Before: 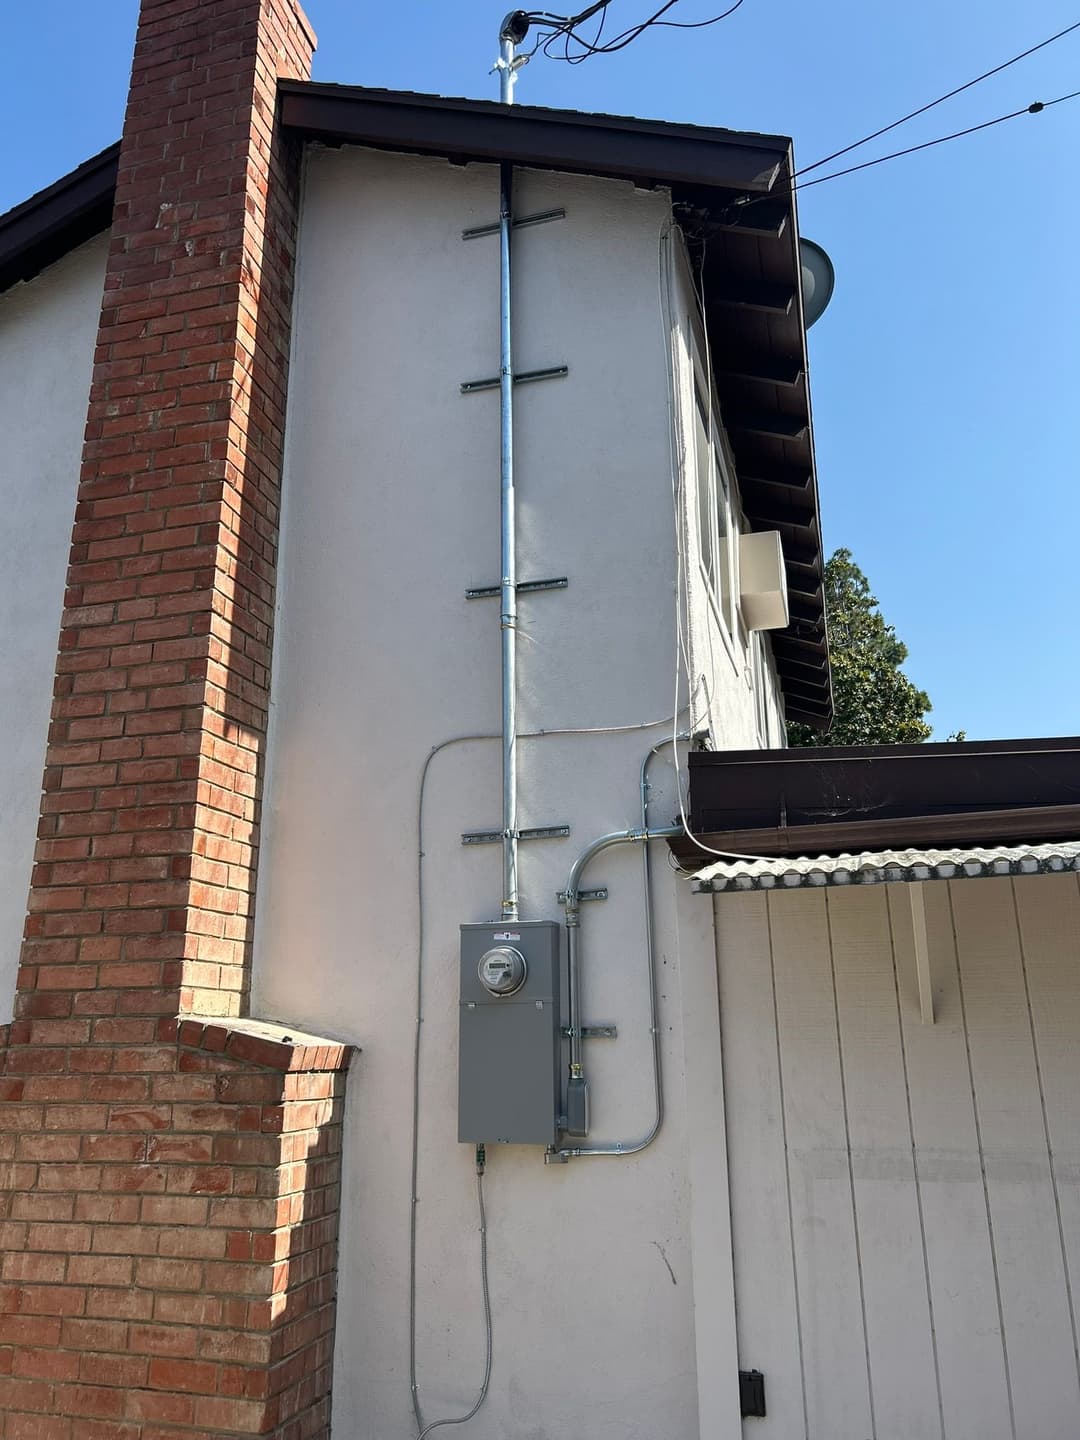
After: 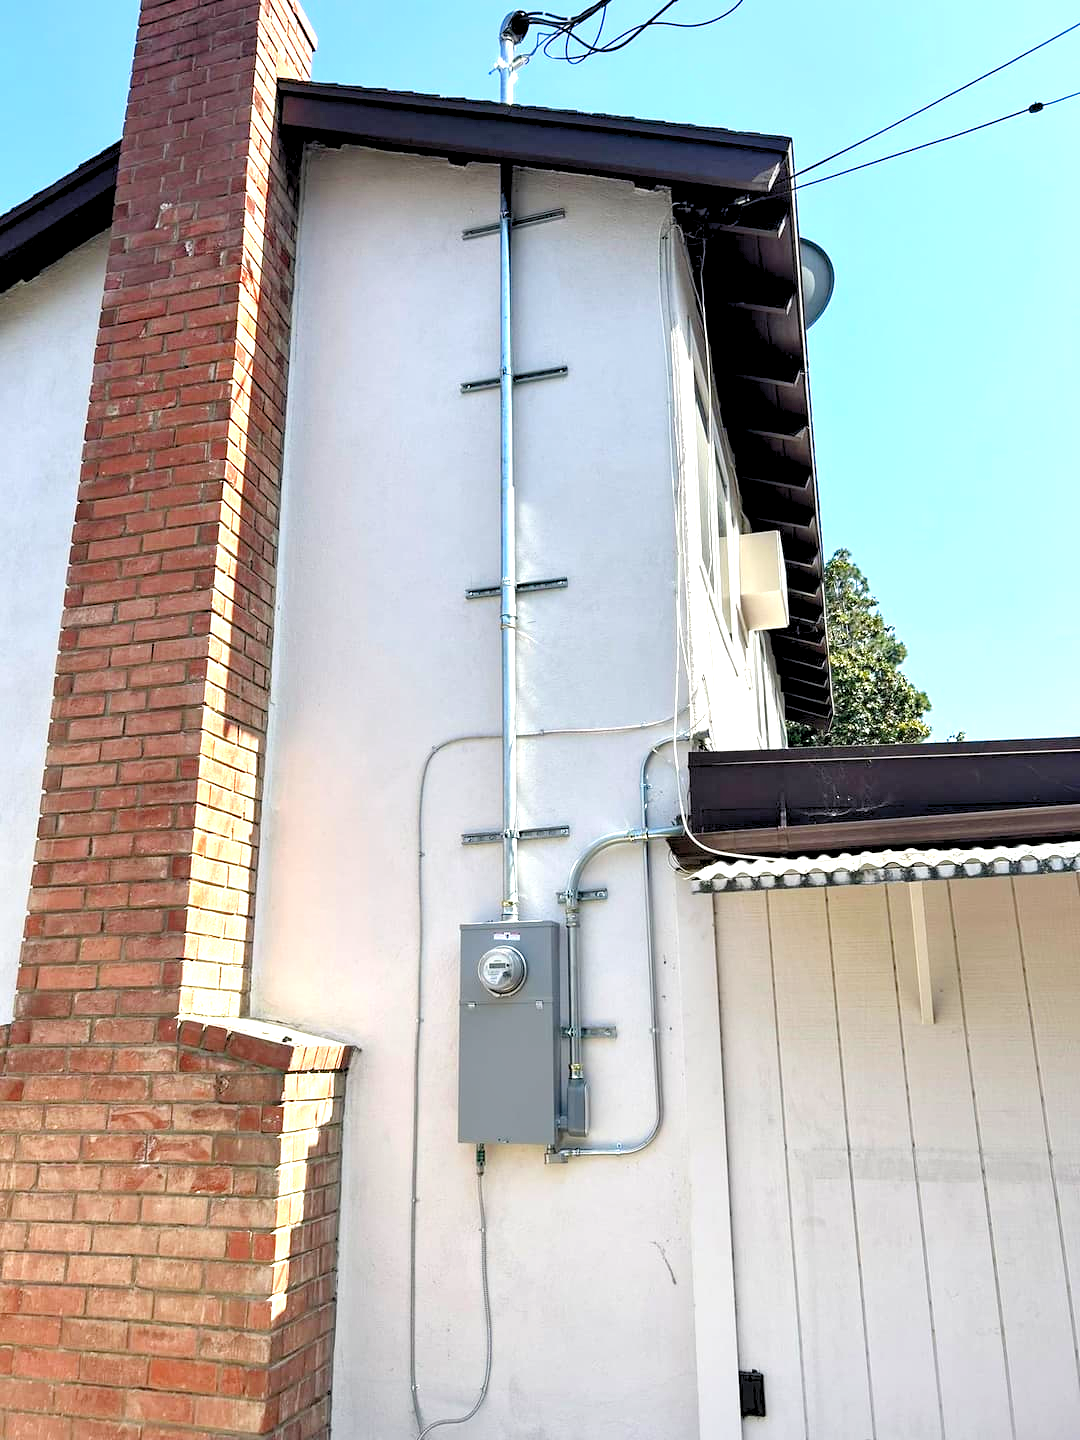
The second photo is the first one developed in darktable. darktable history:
exposure: exposure 0.722 EV, compensate highlight preservation false
levels: black 3.83%, white 90.64%, levels [0.044, 0.416, 0.908]
contrast equalizer: octaves 7, y [[0.6 ×6], [0.55 ×6], [0 ×6], [0 ×6], [0 ×6]], mix 0.3
